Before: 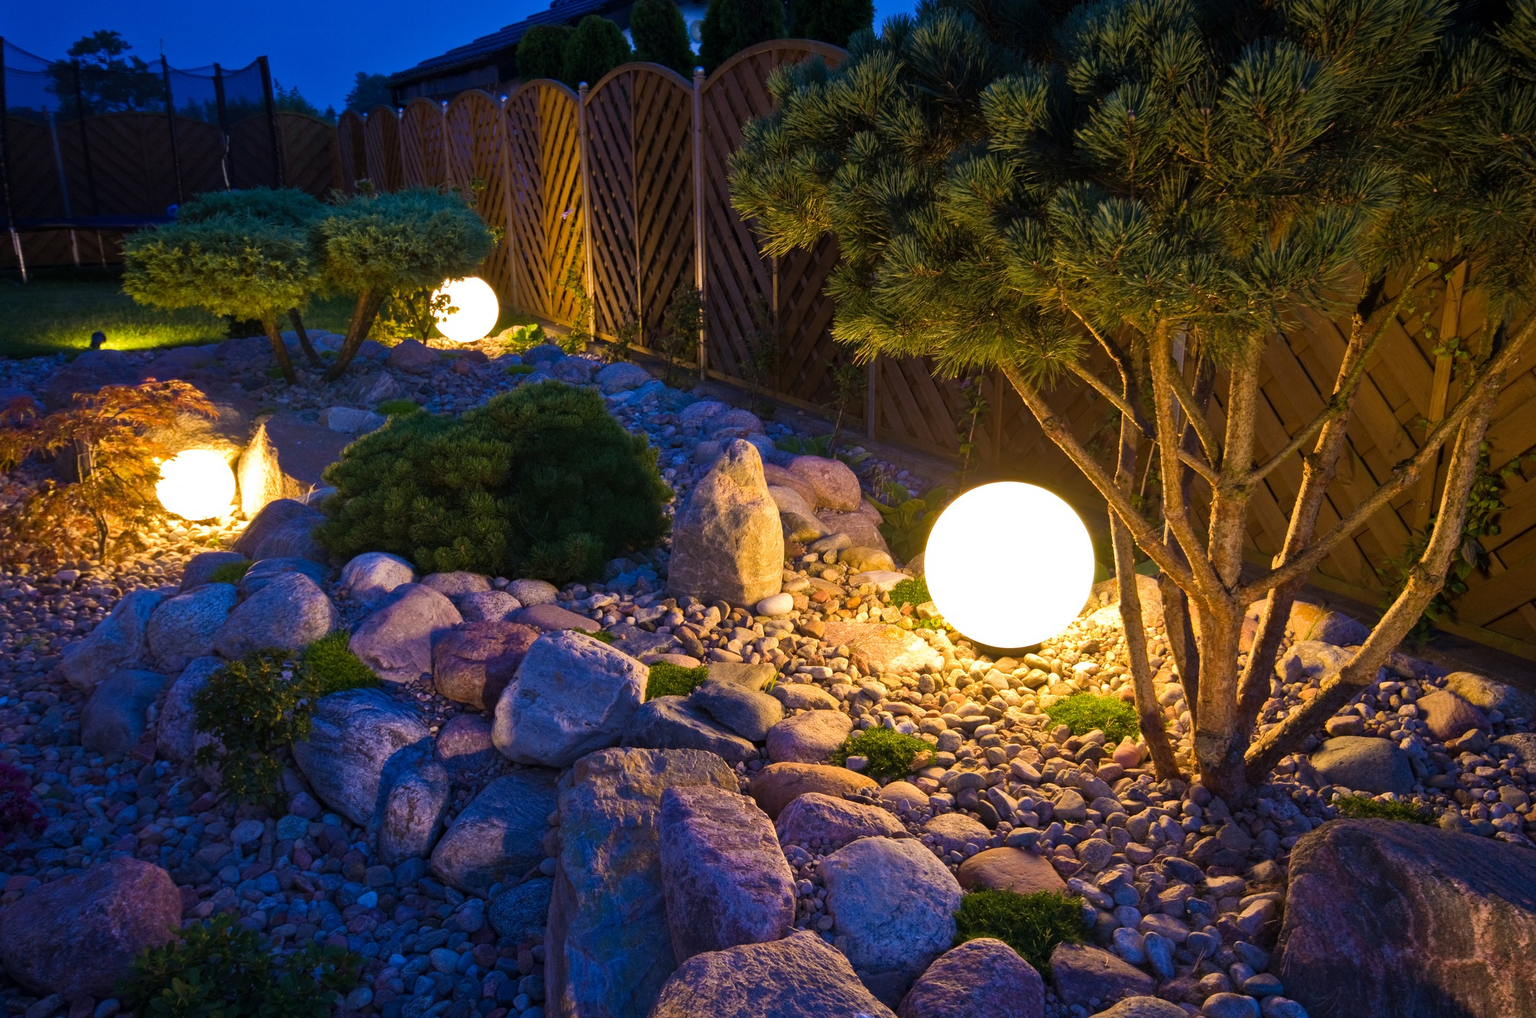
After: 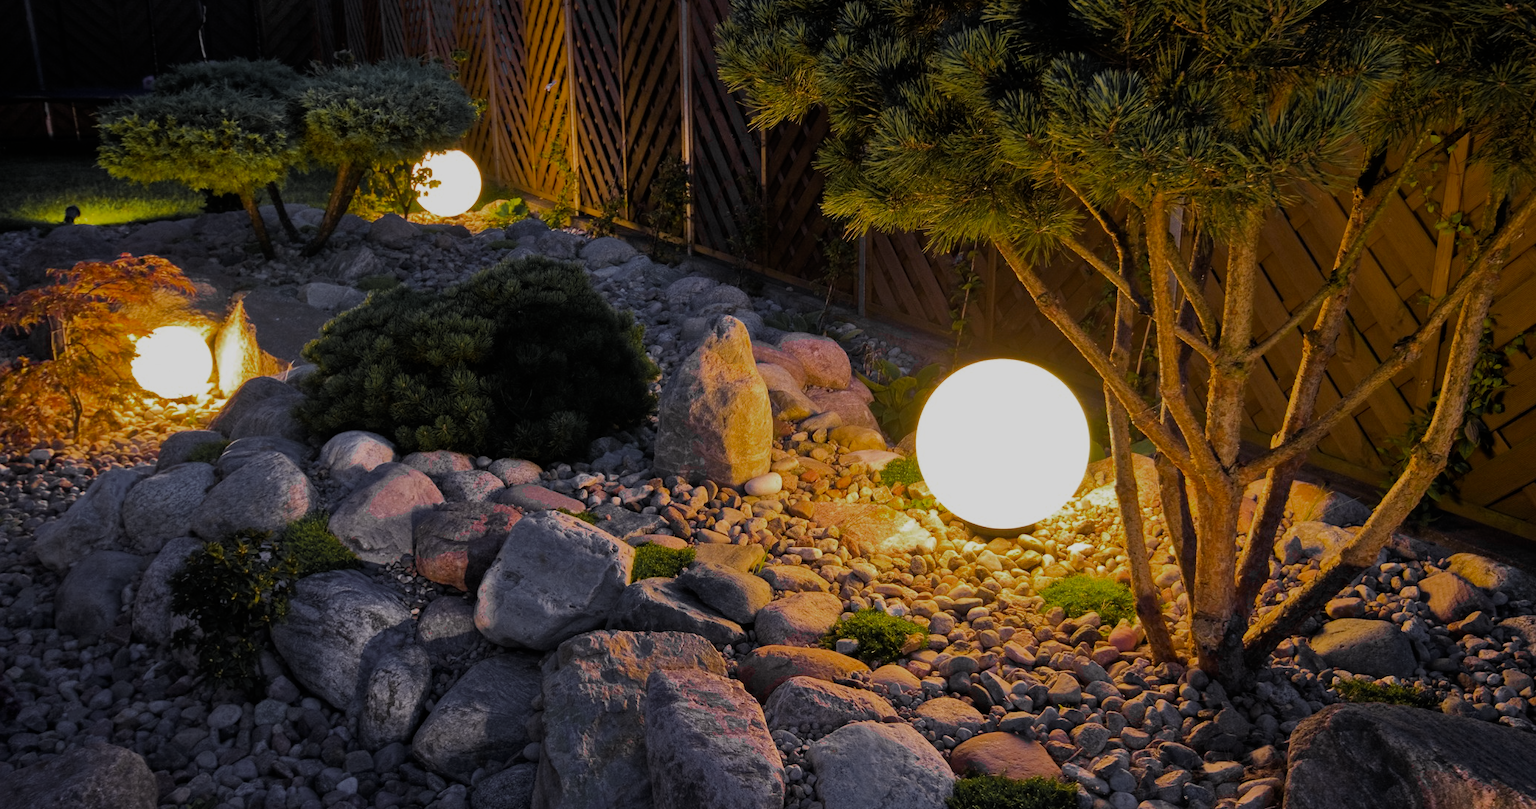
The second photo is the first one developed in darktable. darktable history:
color zones: curves: ch0 [(0.004, 0.388) (0.125, 0.392) (0.25, 0.404) (0.375, 0.5) (0.5, 0.5) (0.625, 0.5) (0.75, 0.5) (0.875, 0.5)]; ch1 [(0, 0.5) (0.125, 0.5) (0.25, 0.5) (0.375, 0.124) (0.524, 0.124) (0.645, 0.128) (0.789, 0.132) (0.914, 0.096) (0.998, 0.068)]
filmic rgb: black relative exposure -7.65 EV, white relative exposure 4.56 EV, hardness 3.61, color science v6 (2022)
crop and rotate: left 1.814%, top 12.818%, right 0.25%, bottom 9.225%
